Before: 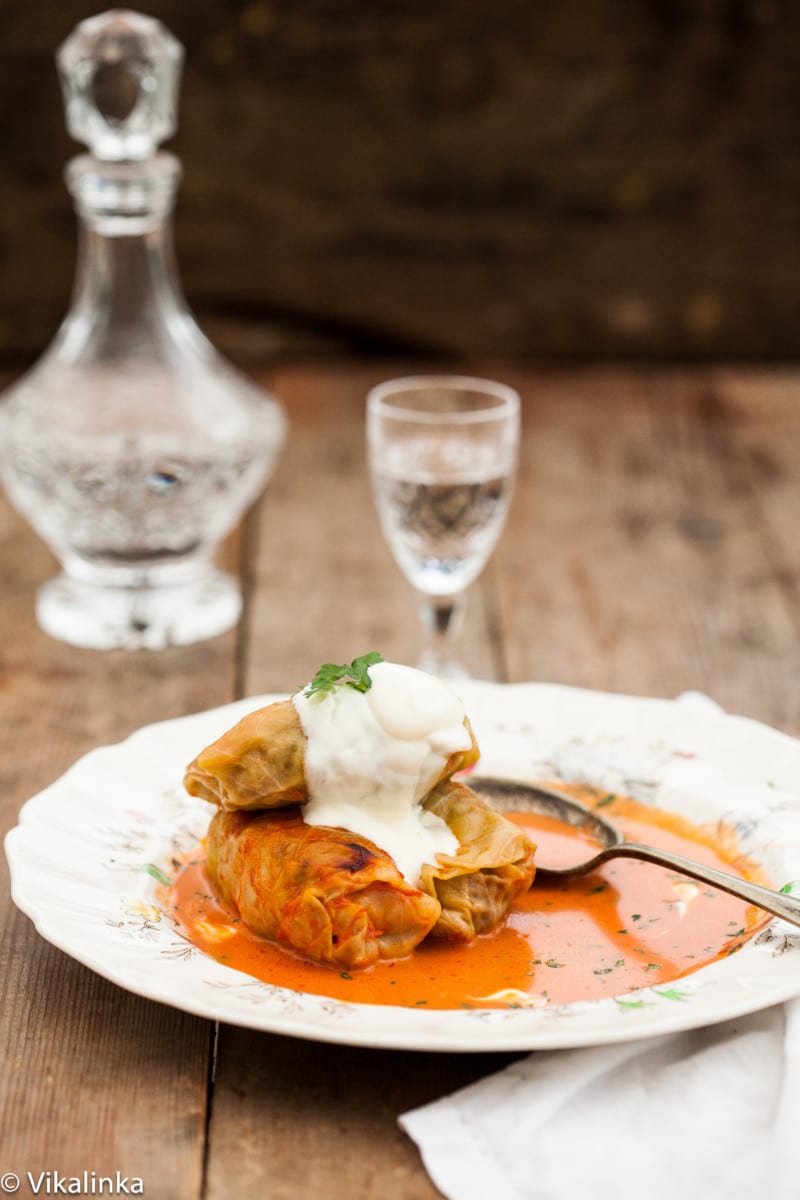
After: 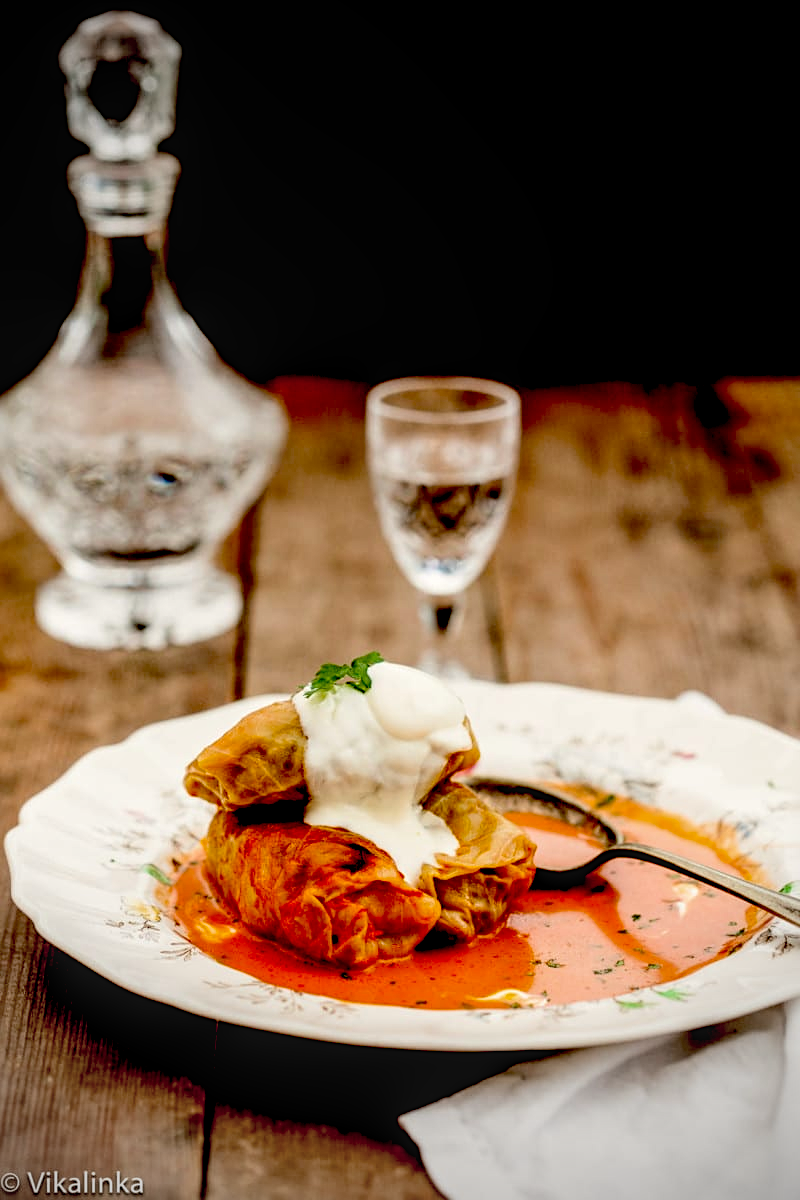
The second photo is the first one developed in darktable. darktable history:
color calibration: x 0.341, y 0.354, temperature 5179.07 K
sharpen: amount 0.218
local contrast: on, module defaults
vignetting: fall-off start 71.73%
velvia: strength 15.14%
exposure: black level correction 0.099, exposure -0.084 EV, compensate highlight preservation false
